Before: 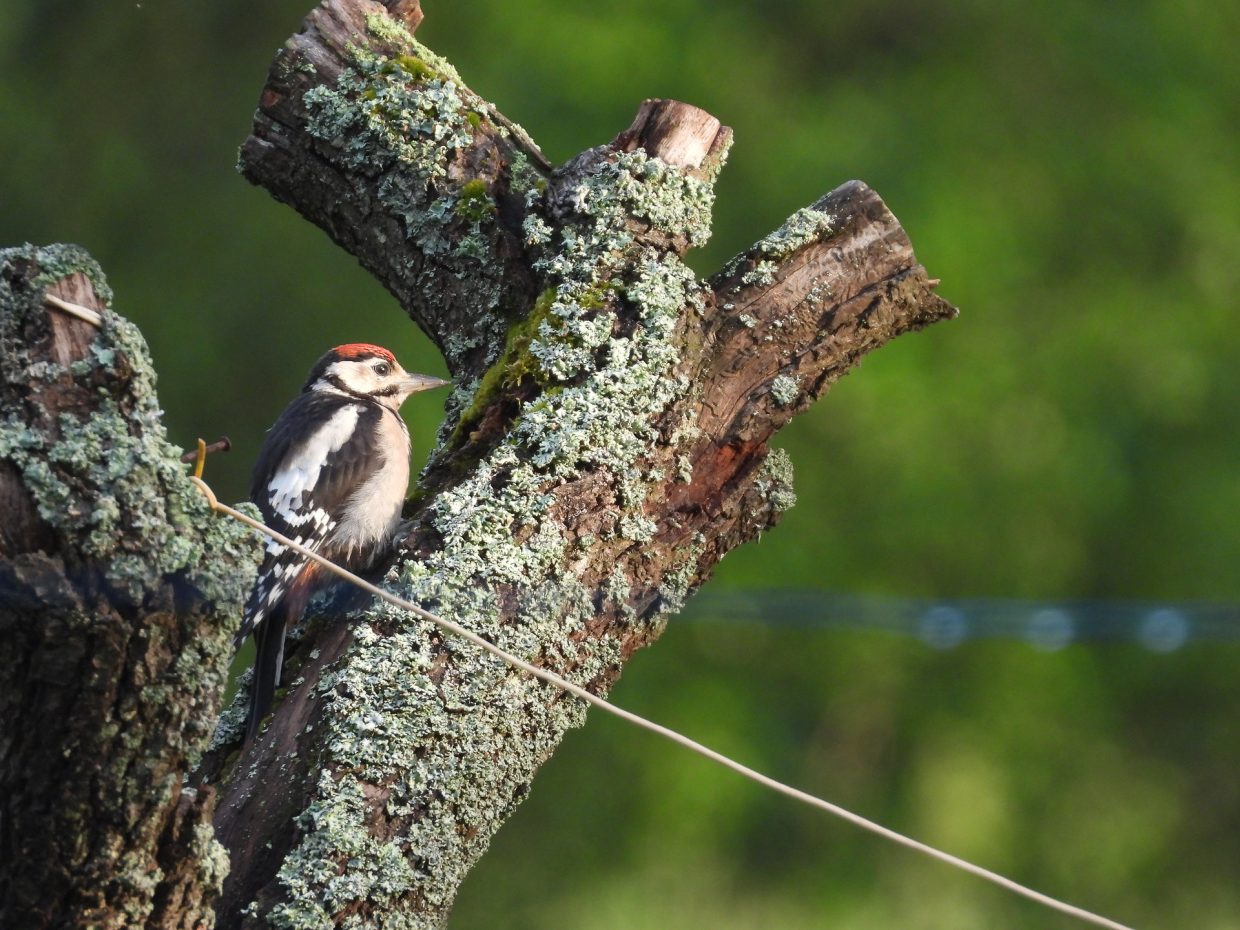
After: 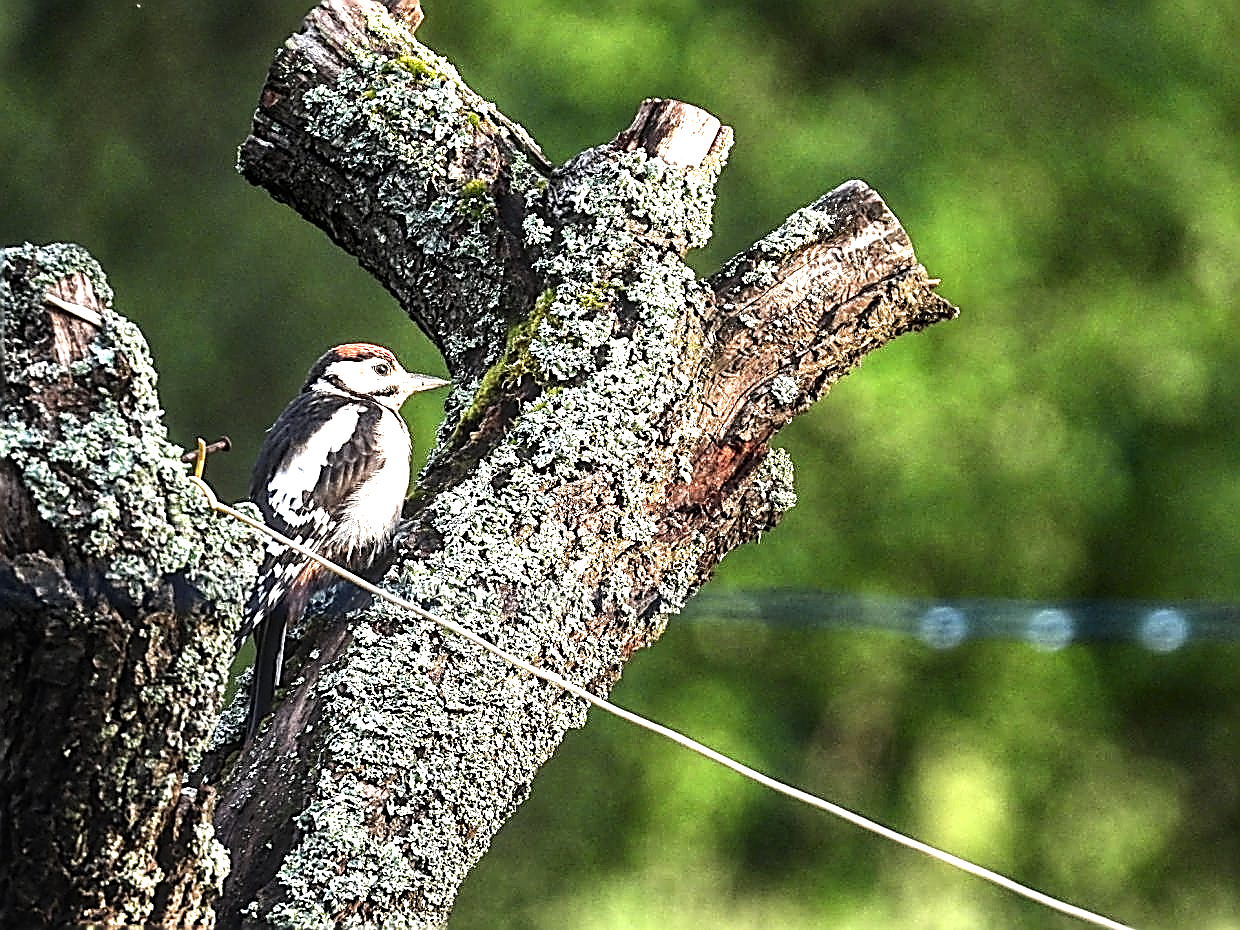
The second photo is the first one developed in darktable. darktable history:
sharpen: amount 2
local contrast: detail 150%
tone equalizer: -8 EV -1.08 EV, -7 EV -1.01 EV, -6 EV -0.867 EV, -5 EV -0.578 EV, -3 EV 0.578 EV, -2 EV 0.867 EV, -1 EV 1.01 EV, +0 EV 1.08 EV, edges refinement/feathering 500, mask exposure compensation -1.57 EV, preserve details no
exposure: black level correction 0.001, exposure 0.5 EV, compensate exposure bias true, compensate highlight preservation false
